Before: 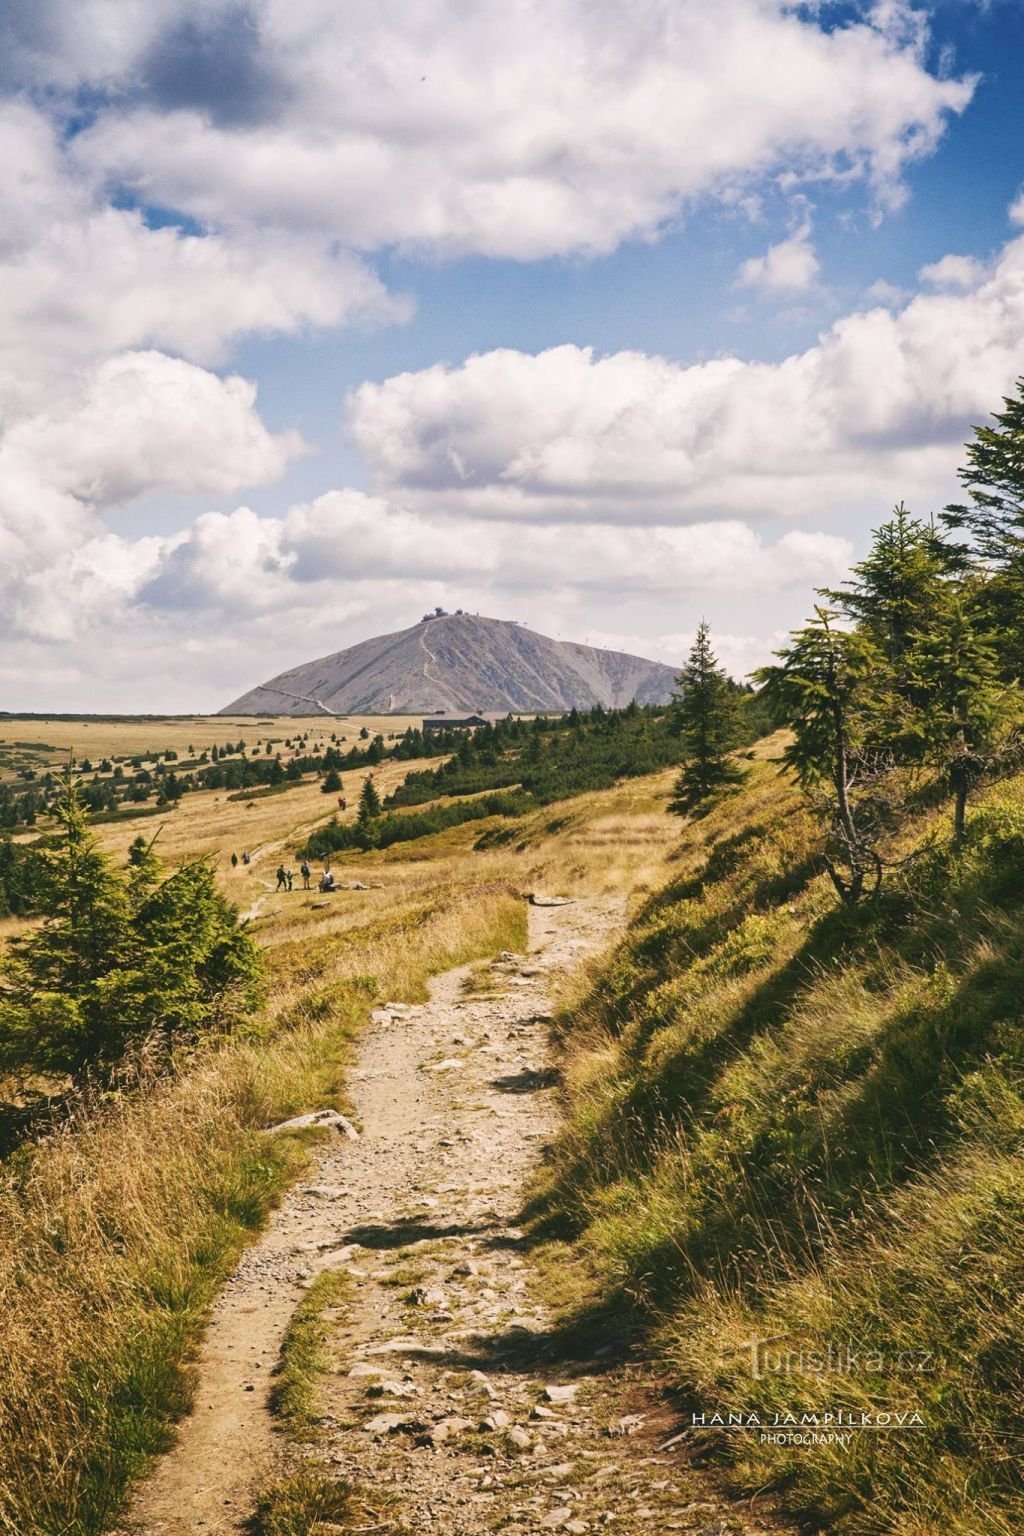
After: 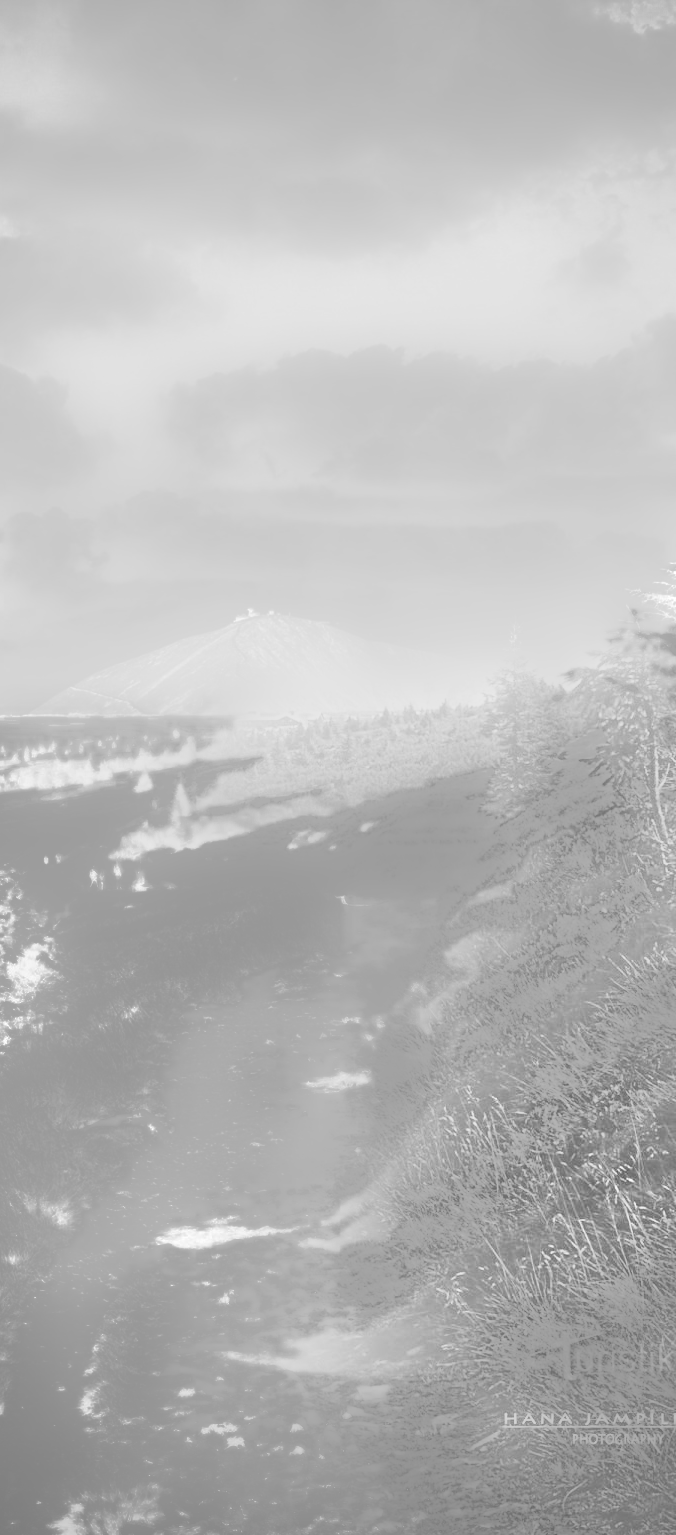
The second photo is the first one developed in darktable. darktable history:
monochrome: a -11.7, b 1.62, size 0.5, highlights 0.38
vignetting: fall-off start 71.74%
color correction: highlights a* 21.88, highlights b* 22.25
crop and rotate: left 18.442%, right 15.508%
bloom: on, module defaults
levels: levels [0.055, 0.477, 0.9]
exposure: black level correction 0, exposure 1.2 EV, compensate highlight preservation false
base curve: curves: ch0 [(0, 0) (0.028, 0.03) (0.121, 0.232) (0.46, 0.748) (0.859, 0.968) (1, 1)]
